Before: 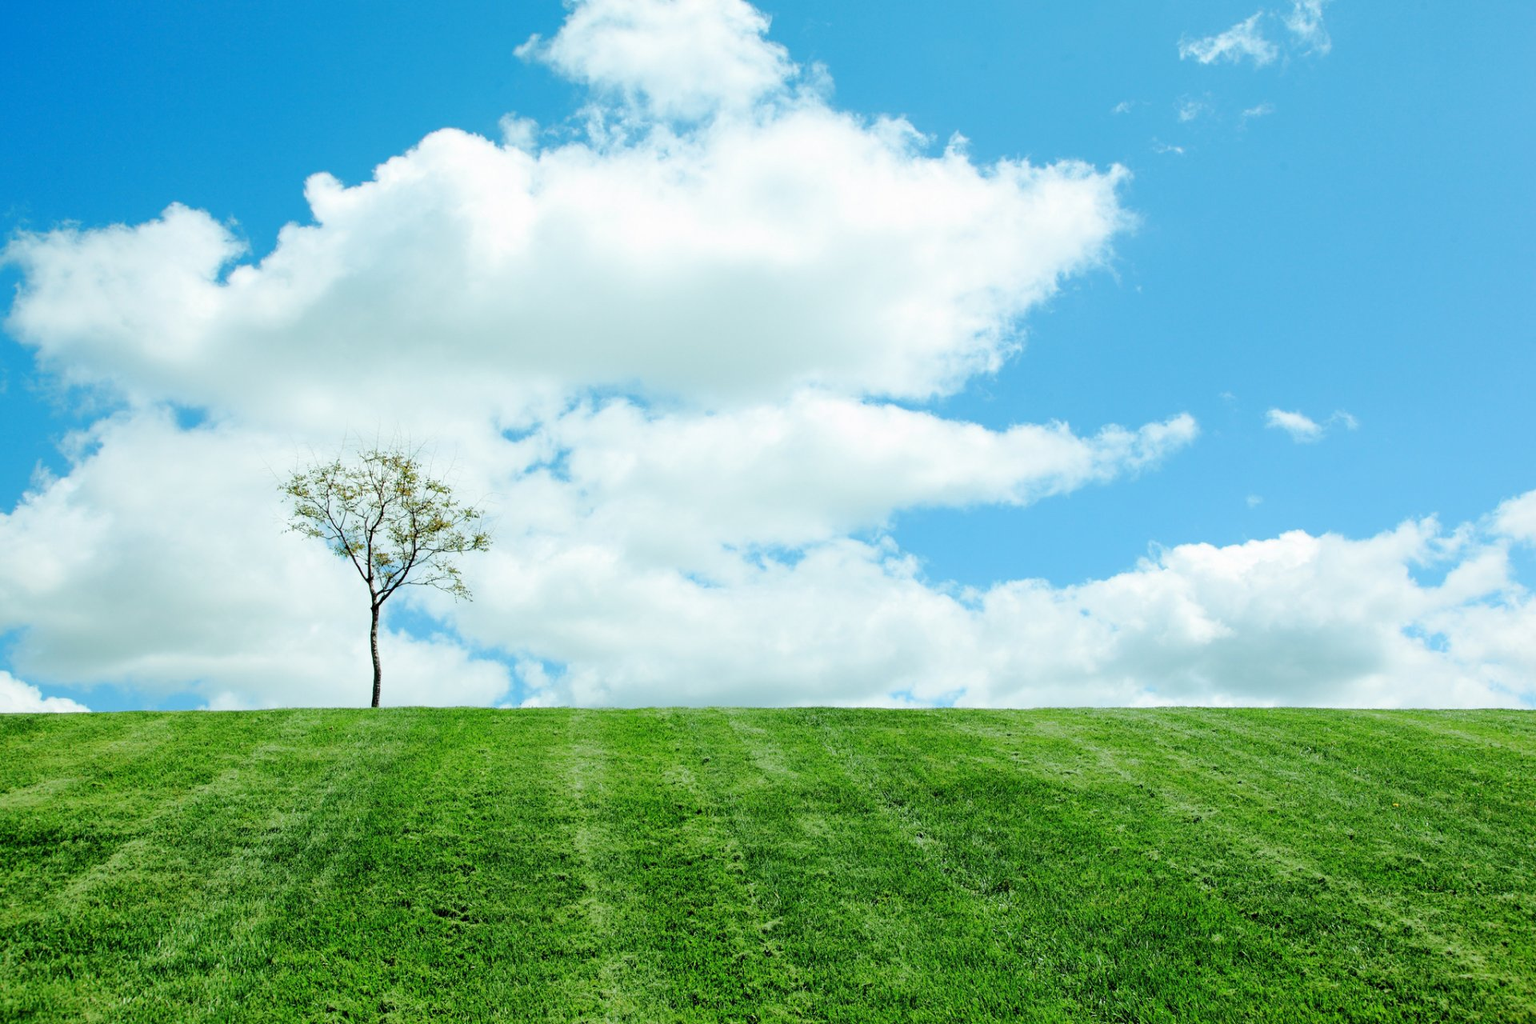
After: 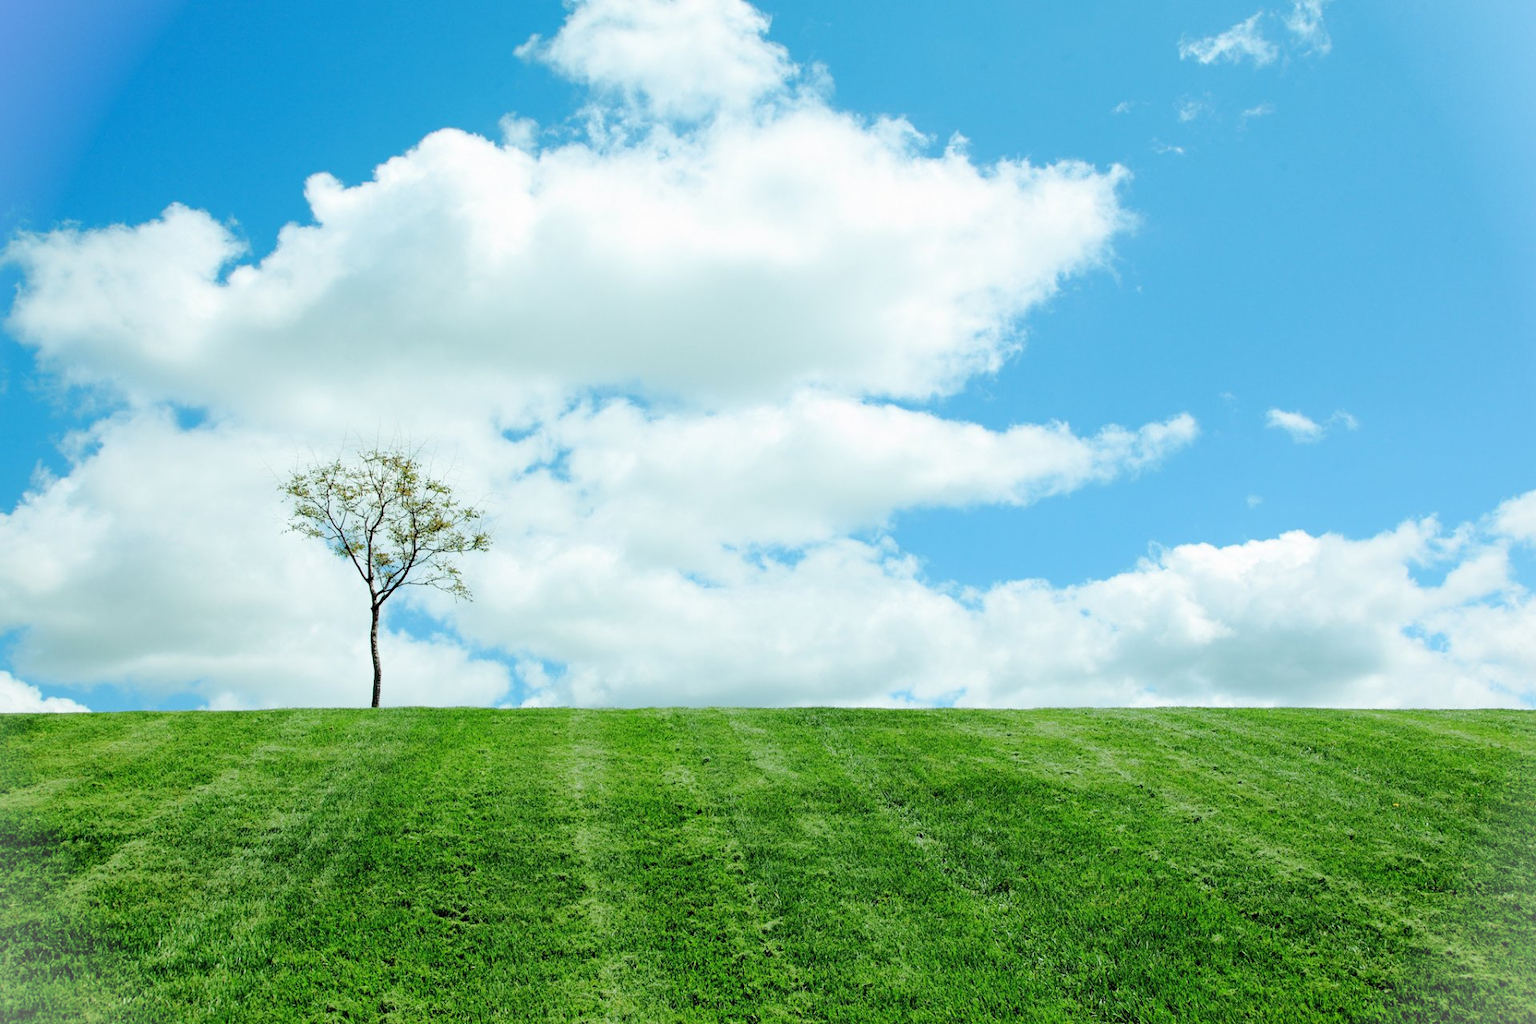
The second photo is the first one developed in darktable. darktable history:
vignetting: fall-off start 100%, brightness 0.3, saturation 0
rgb curve: mode RGB, independent channels
